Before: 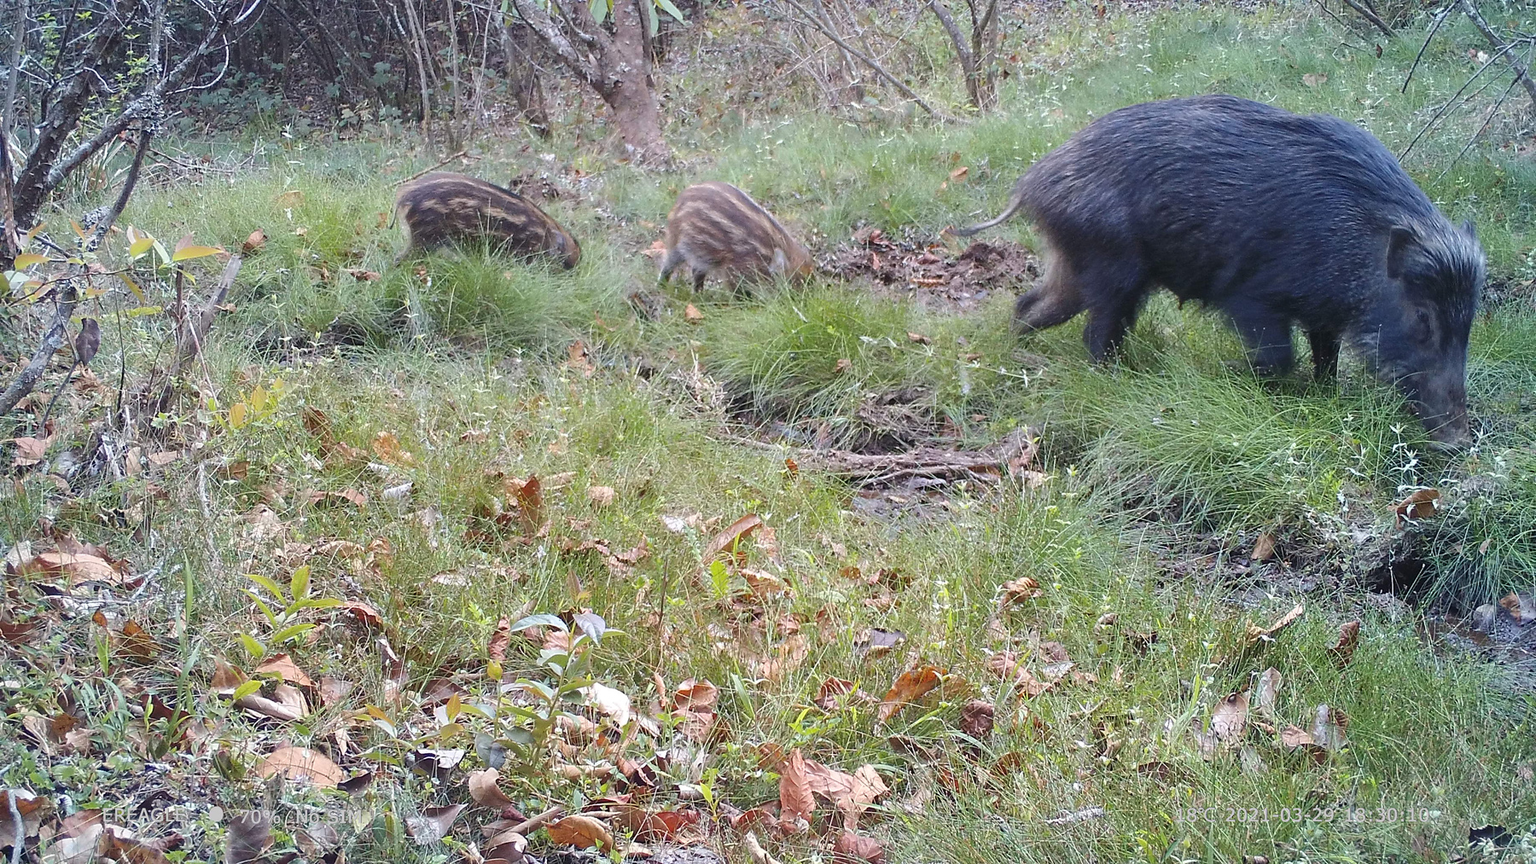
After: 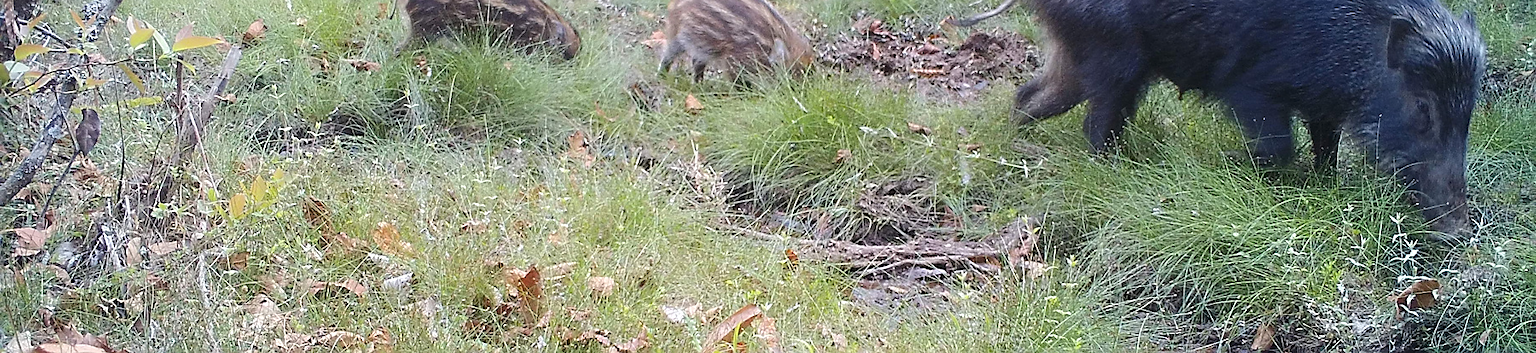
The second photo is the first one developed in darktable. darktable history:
shadows and highlights: shadows -53.44, highlights 84.8, soften with gaussian
crop and rotate: top 24.382%, bottom 34.72%
sharpen: on, module defaults
